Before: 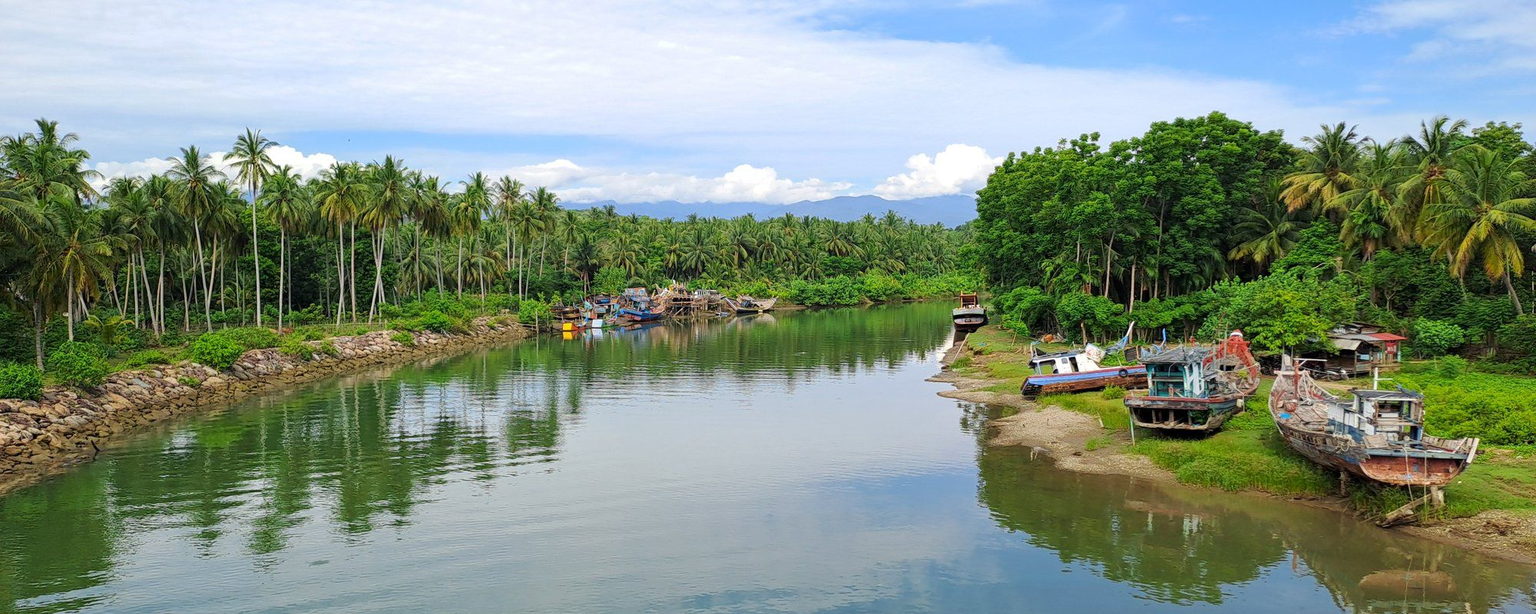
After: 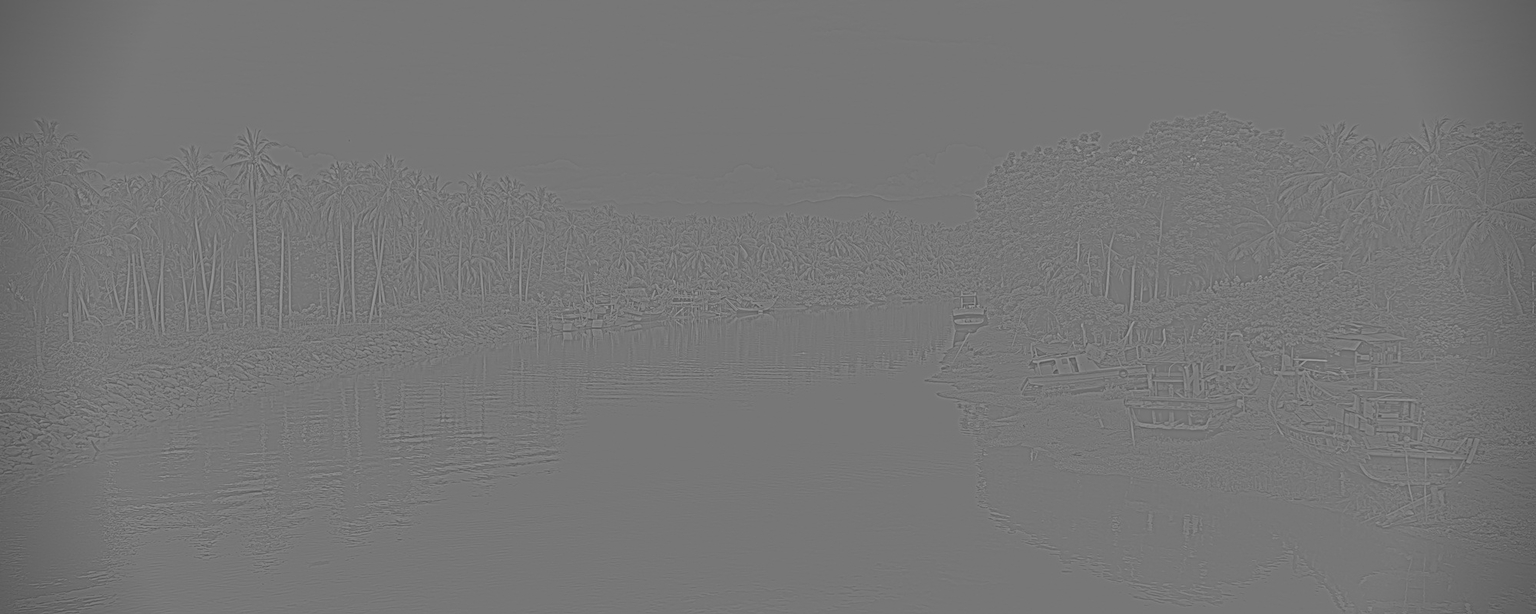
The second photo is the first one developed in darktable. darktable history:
color zones: curves: ch0 [(0, 0.554) (0.146, 0.662) (0.293, 0.86) (0.503, 0.774) (0.637, 0.106) (0.74, 0.072) (0.866, 0.488) (0.998, 0.569)]; ch1 [(0, 0) (0.143, 0) (0.286, 0) (0.429, 0) (0.571, 0) (0.714, 0) (0.857, 0)]
highpass: sharpness 5.84%, contrast boost 8.44%
vignetting: fall-off start 88.03%, fall-off radius 24.9%
